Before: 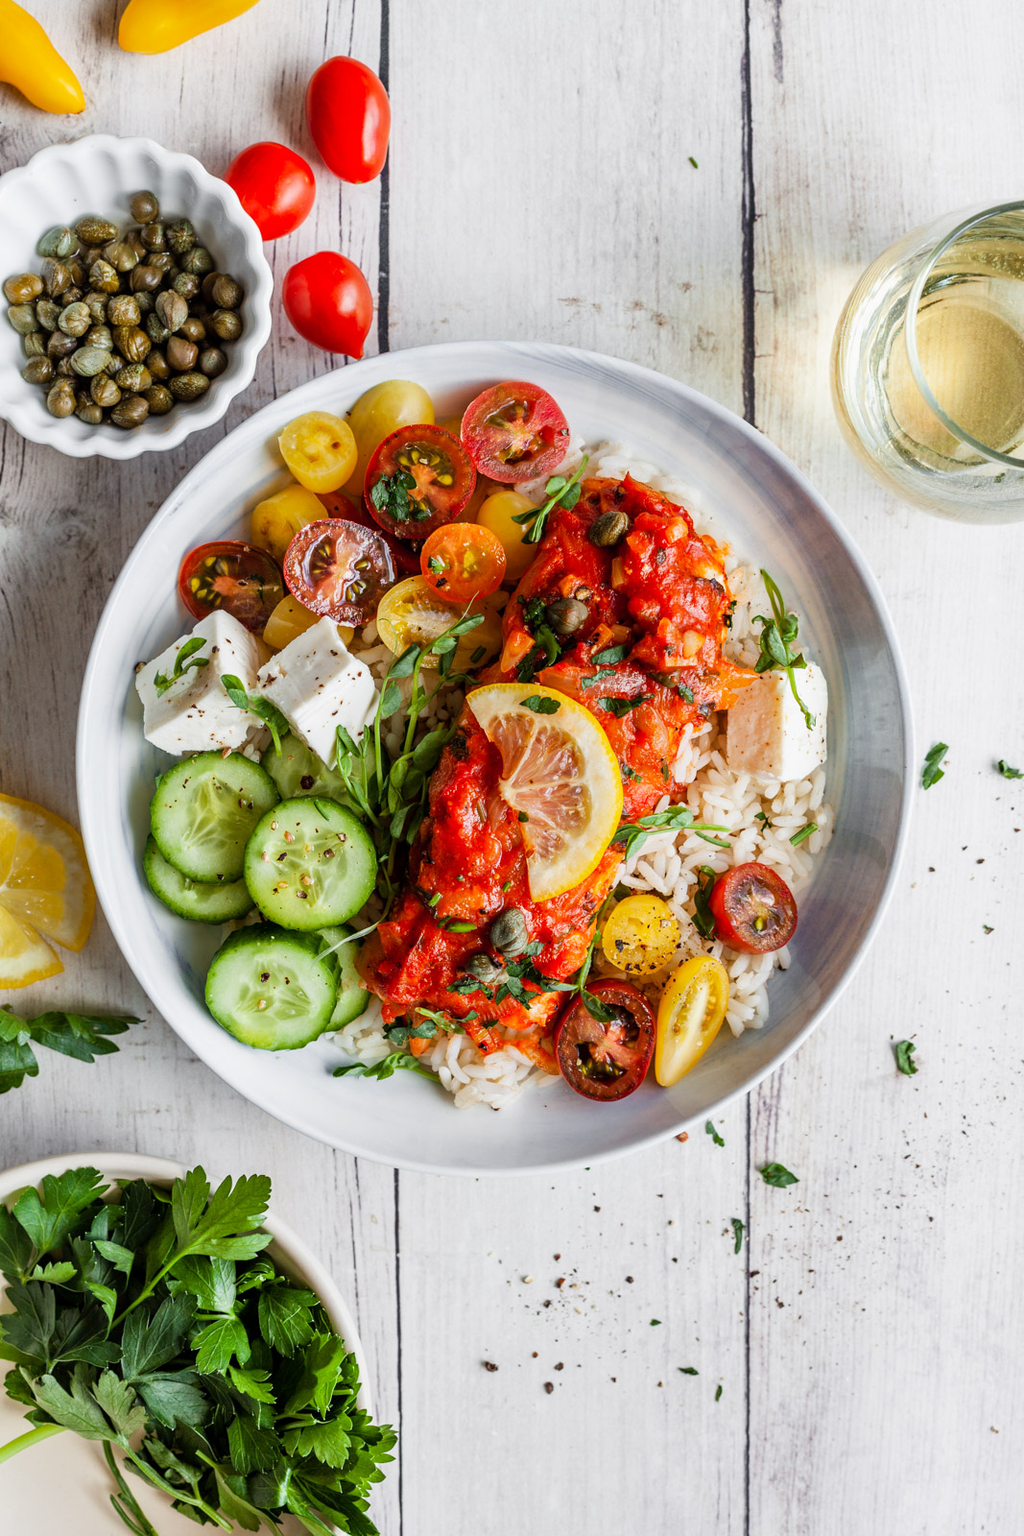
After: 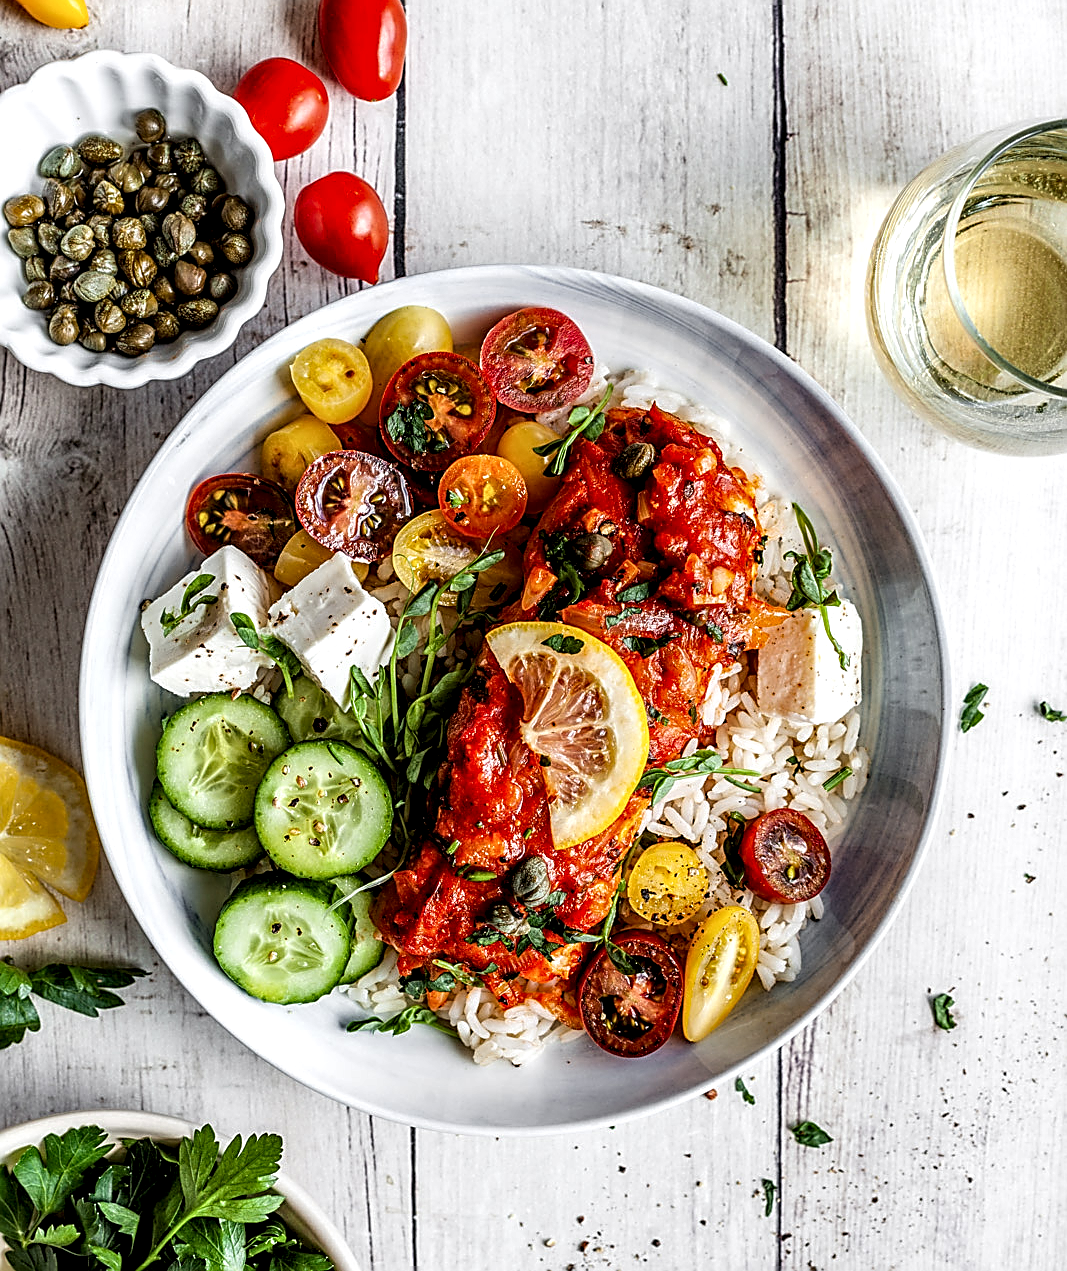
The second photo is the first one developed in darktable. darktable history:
crop and rotate: top 5.658%, bottom 14.865%
sharpen: amount 1.016
levels: levels [0.026, 0.507, 0.987]
local contrast: highlights 63%, shadows 54%, detail 169%, midtone range 0.507
